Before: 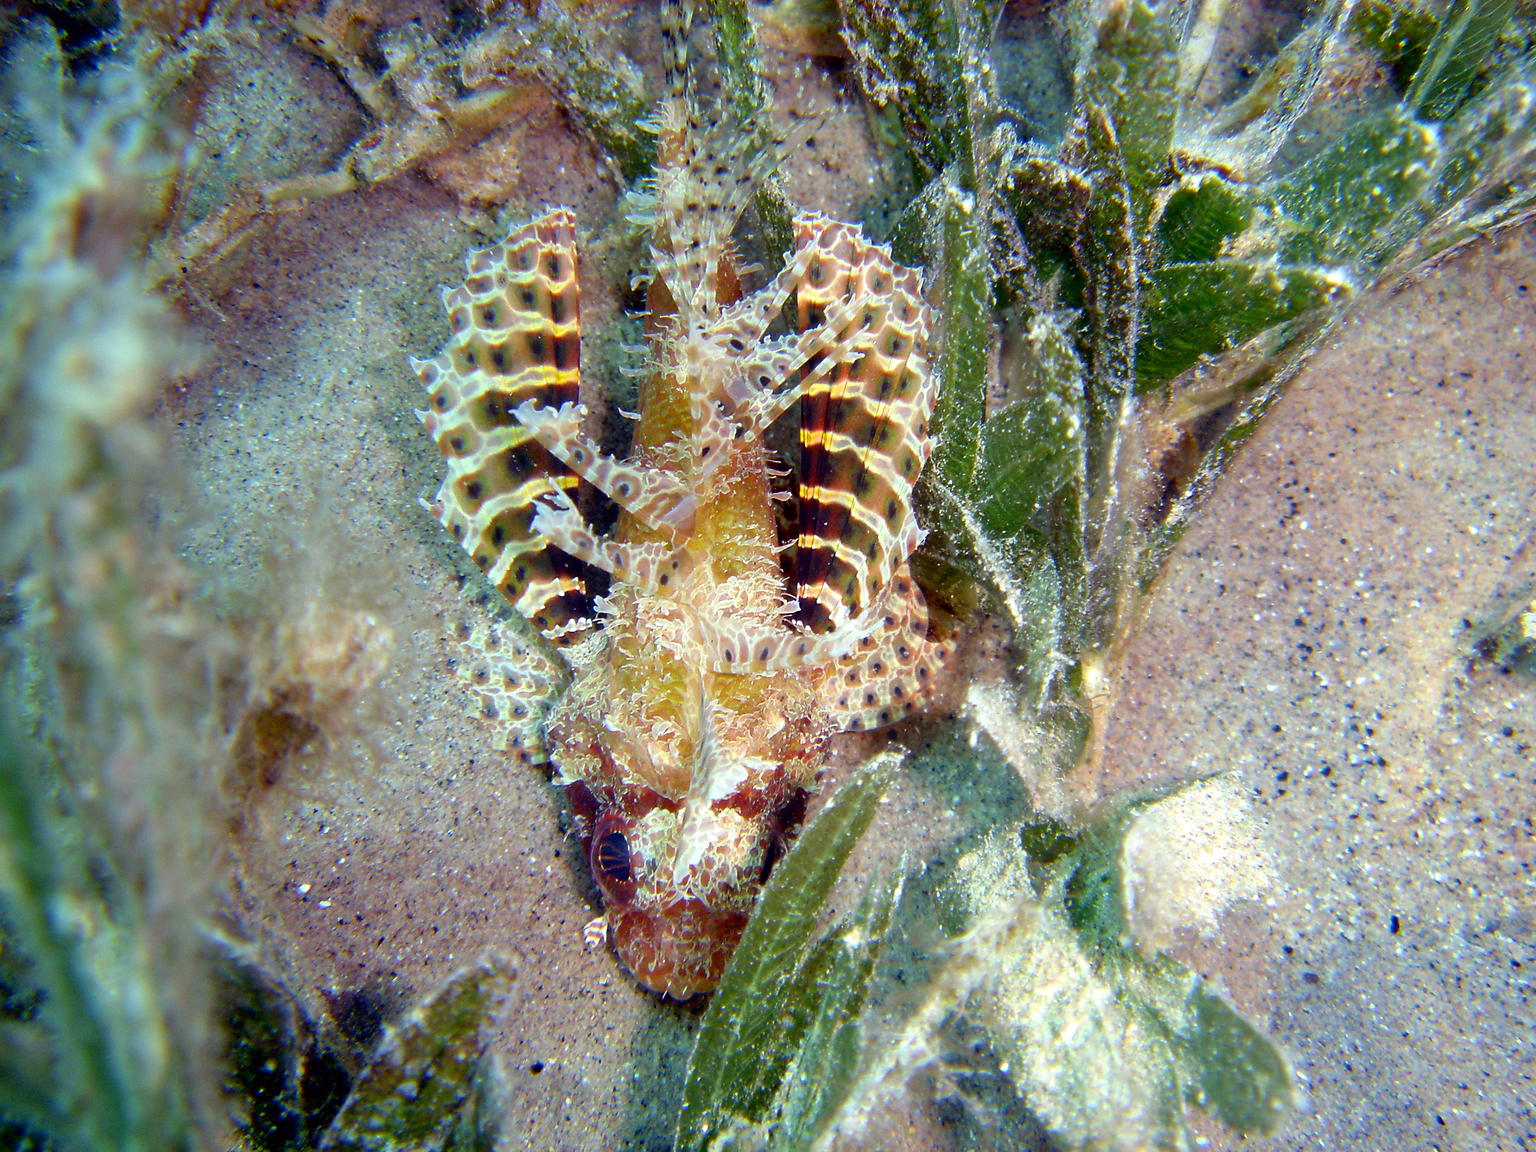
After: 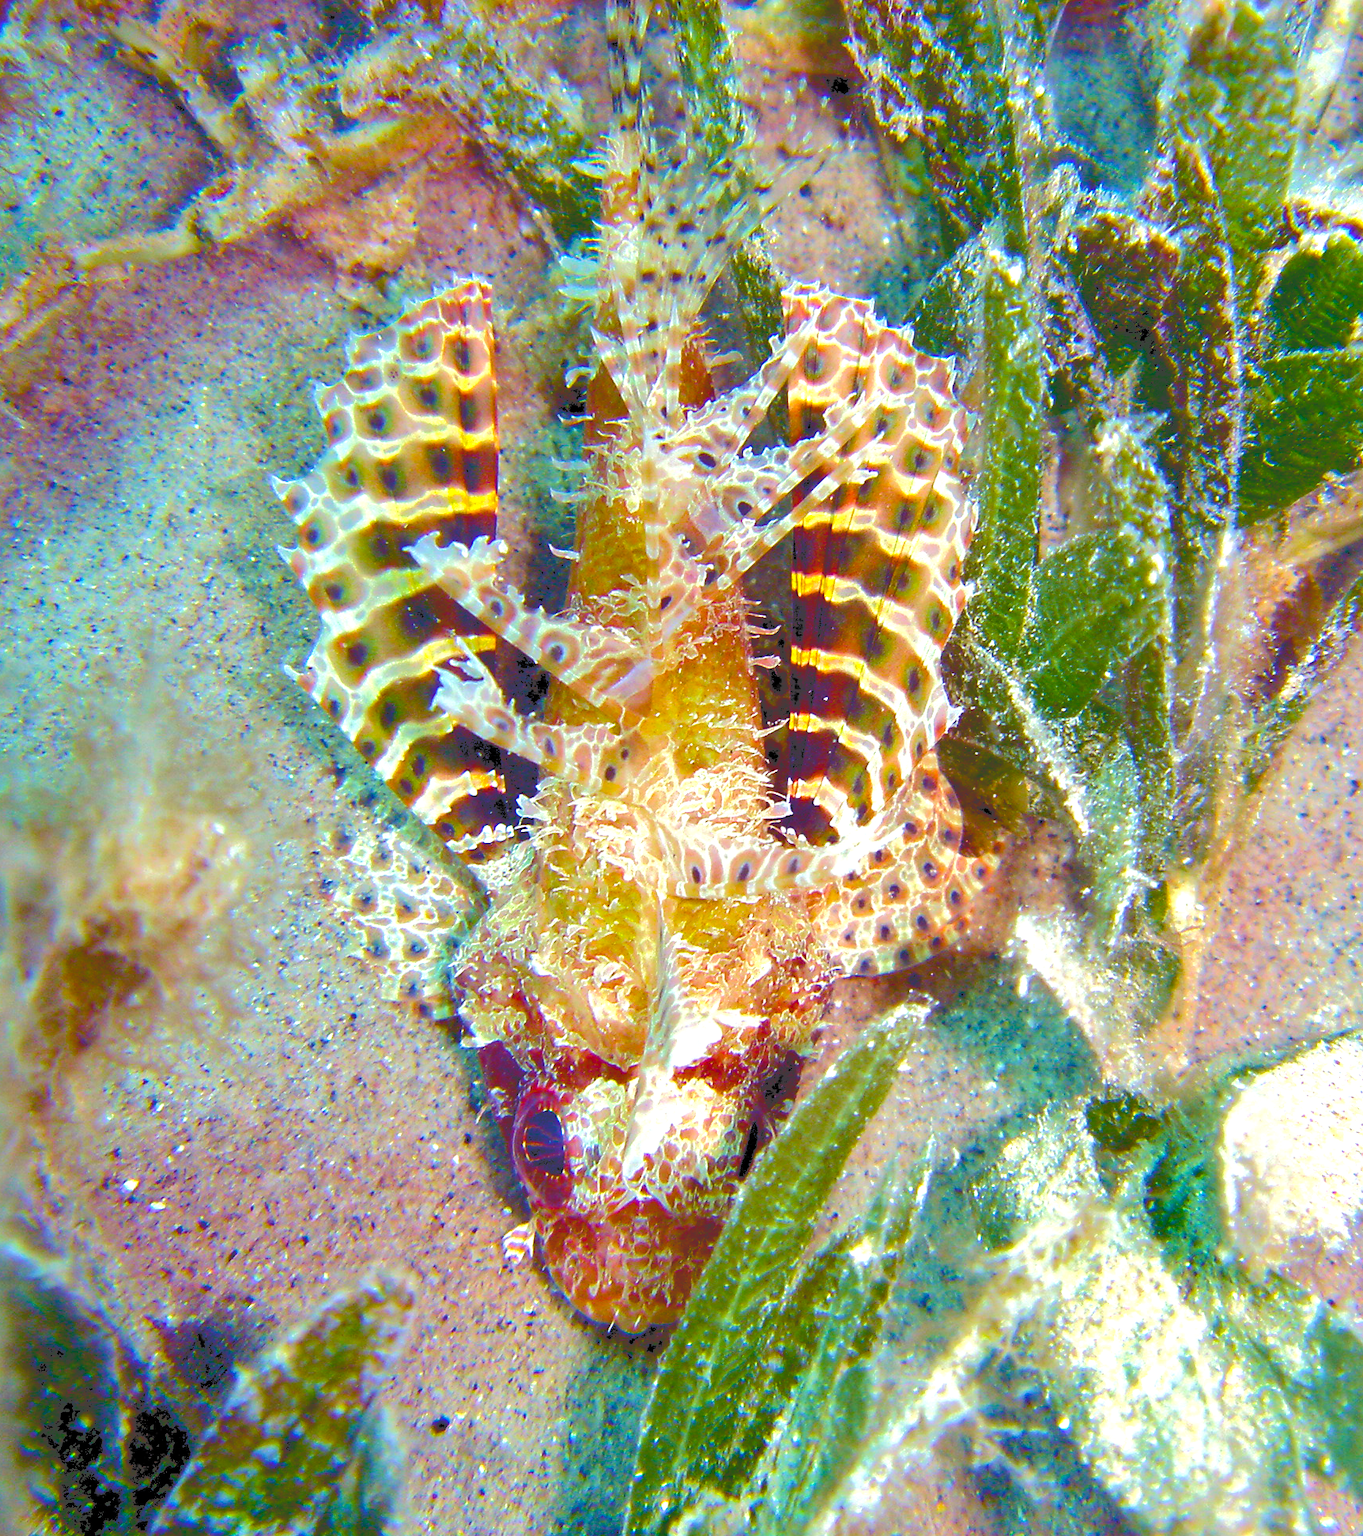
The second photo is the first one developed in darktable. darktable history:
contrast brightness saturation: saturation -0.07
exposure: black level correction 0.001, exposure 0.498 EV, compensate exposure bias true, compensate highlight preservation false
crop and rotate: left 13.466%, right 19.953%
tone curve: curves: ch0 [(0, 0) (0.003, 0.264) (0.011, 0.264) (0.025, 0.265) (0.044, 0.269) (0.069, 0.273) (0.1, 0.28) (0.136, 0.292) (0.177, 0.309) (0.224, 0.336) (0.277, 0.371) (0.335, 0.412) (0.399, 0.469) (0.468, 0.533) (0.543, 0.595) (0.623, 0.66) (0.709, 0.73) (0.801, 0.8) (0.898, 0.854) (1, 1)], color space Lab, independent channels, preserve colors none
color balance rgb: perceptual saturation grading › global saturation 20%, perceptual saturation grading › highlights 2.479%, perceptual saturation grading › shadows 49.386%, global vibrance 20%
velvia: on, module defaults
shadows and highlights: shadows 21.04, highlights -35.66, soften with gaussian
